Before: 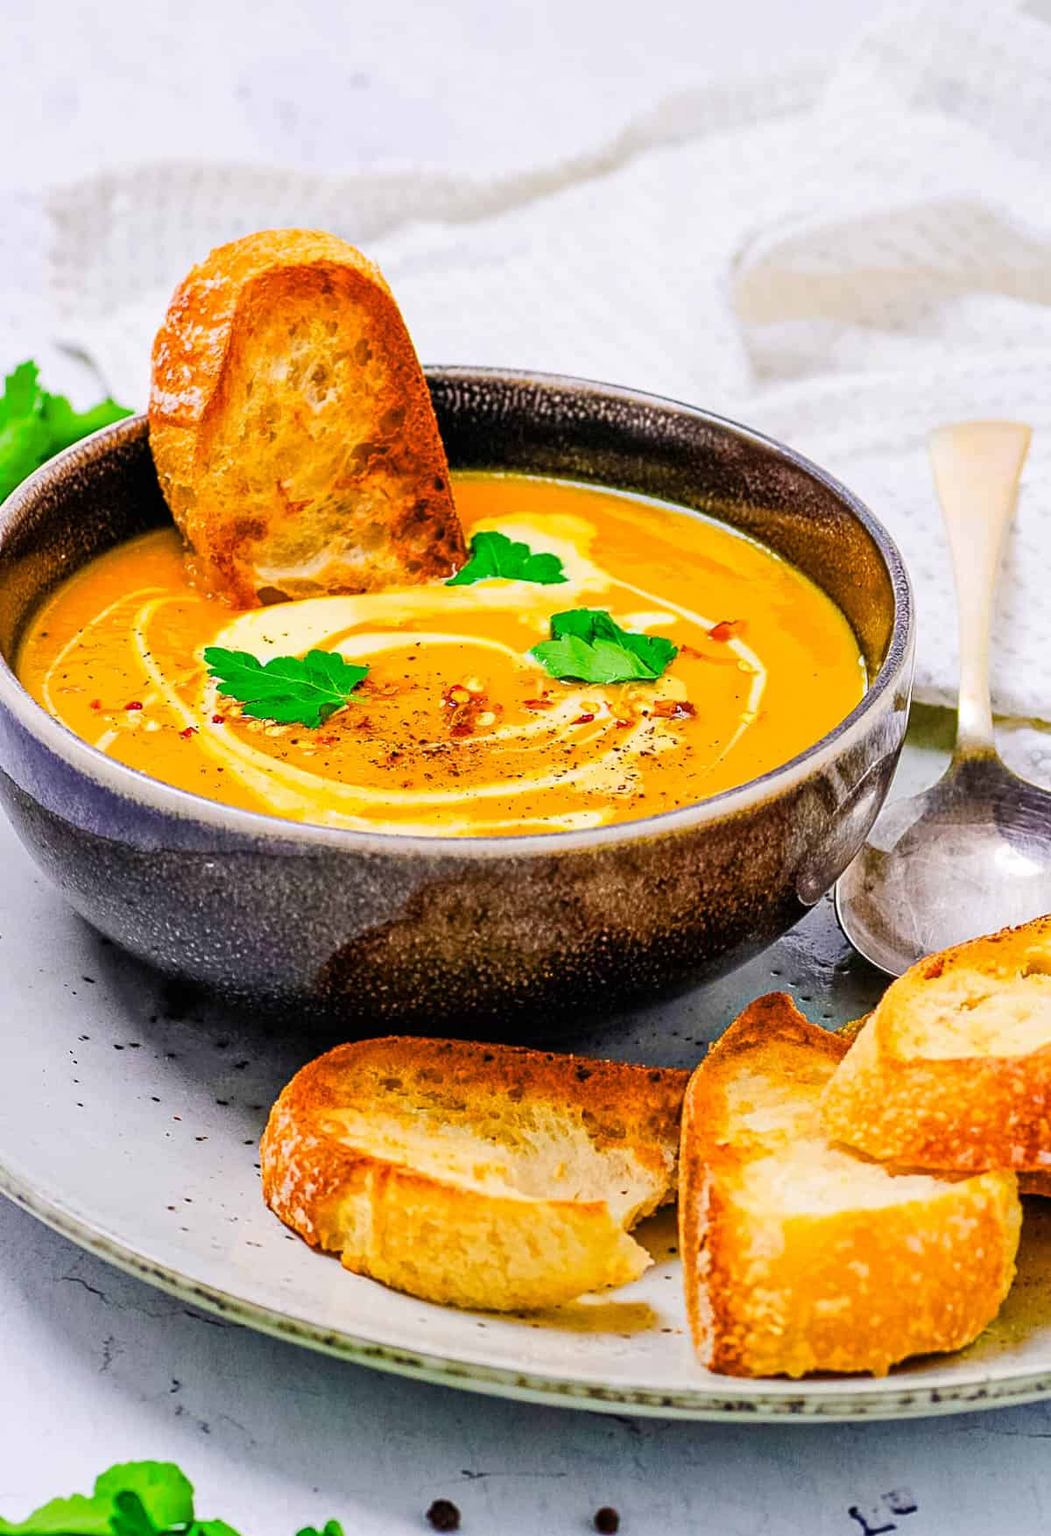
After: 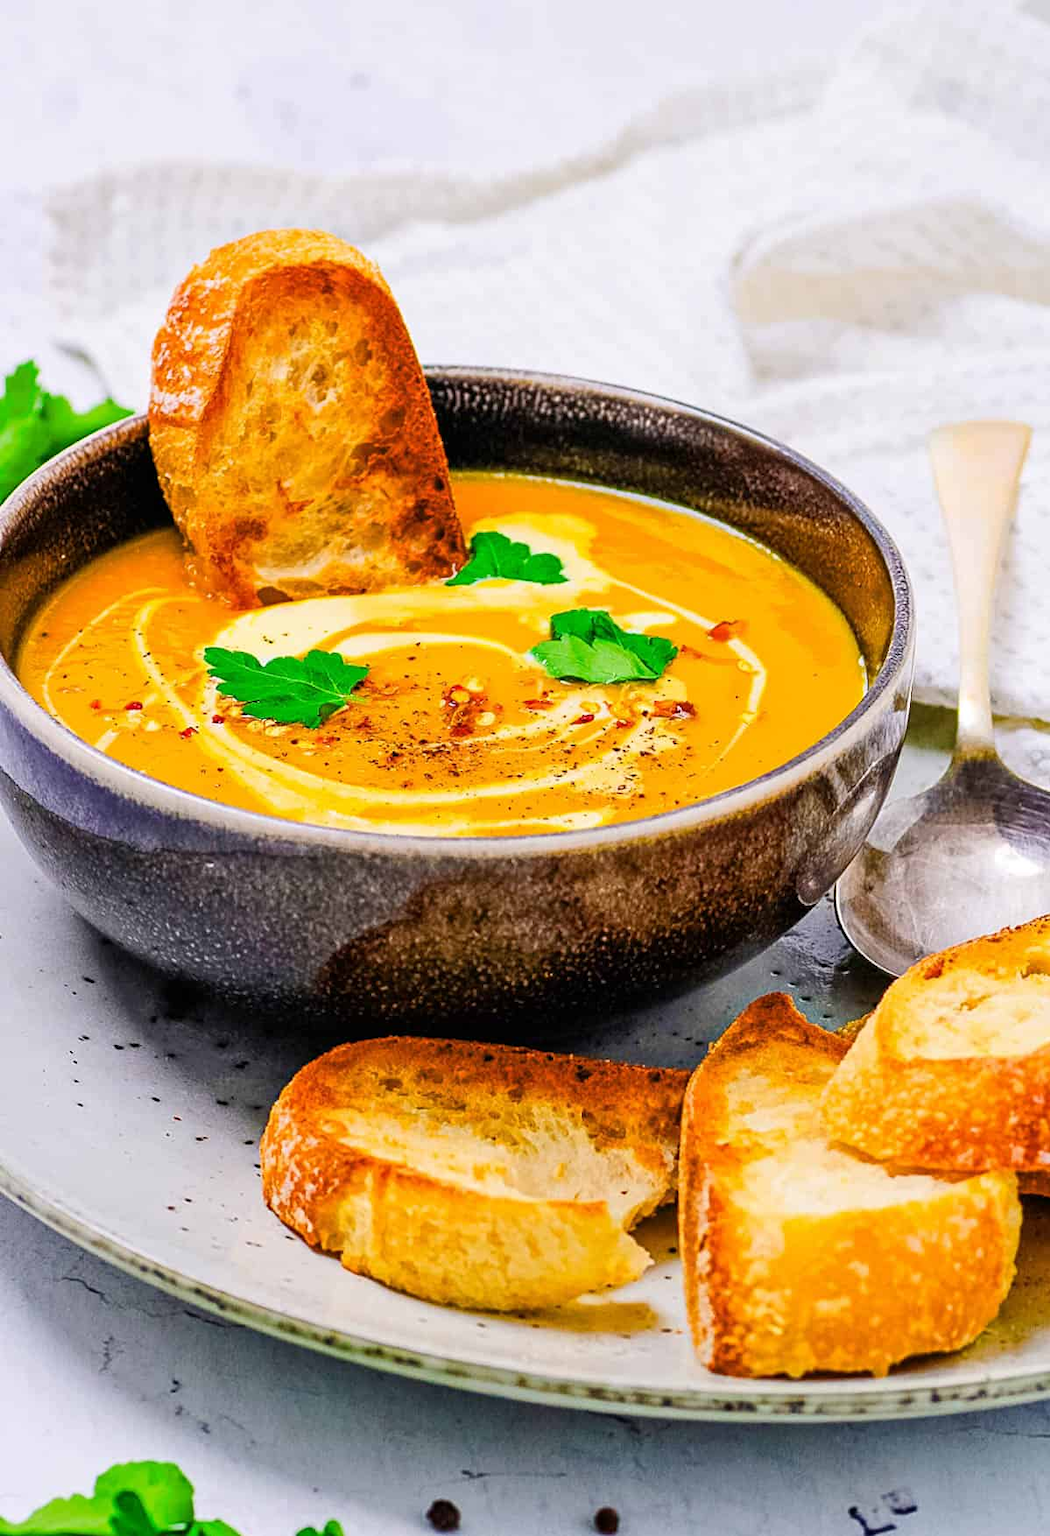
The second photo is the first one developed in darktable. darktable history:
levels: white 99.88%
